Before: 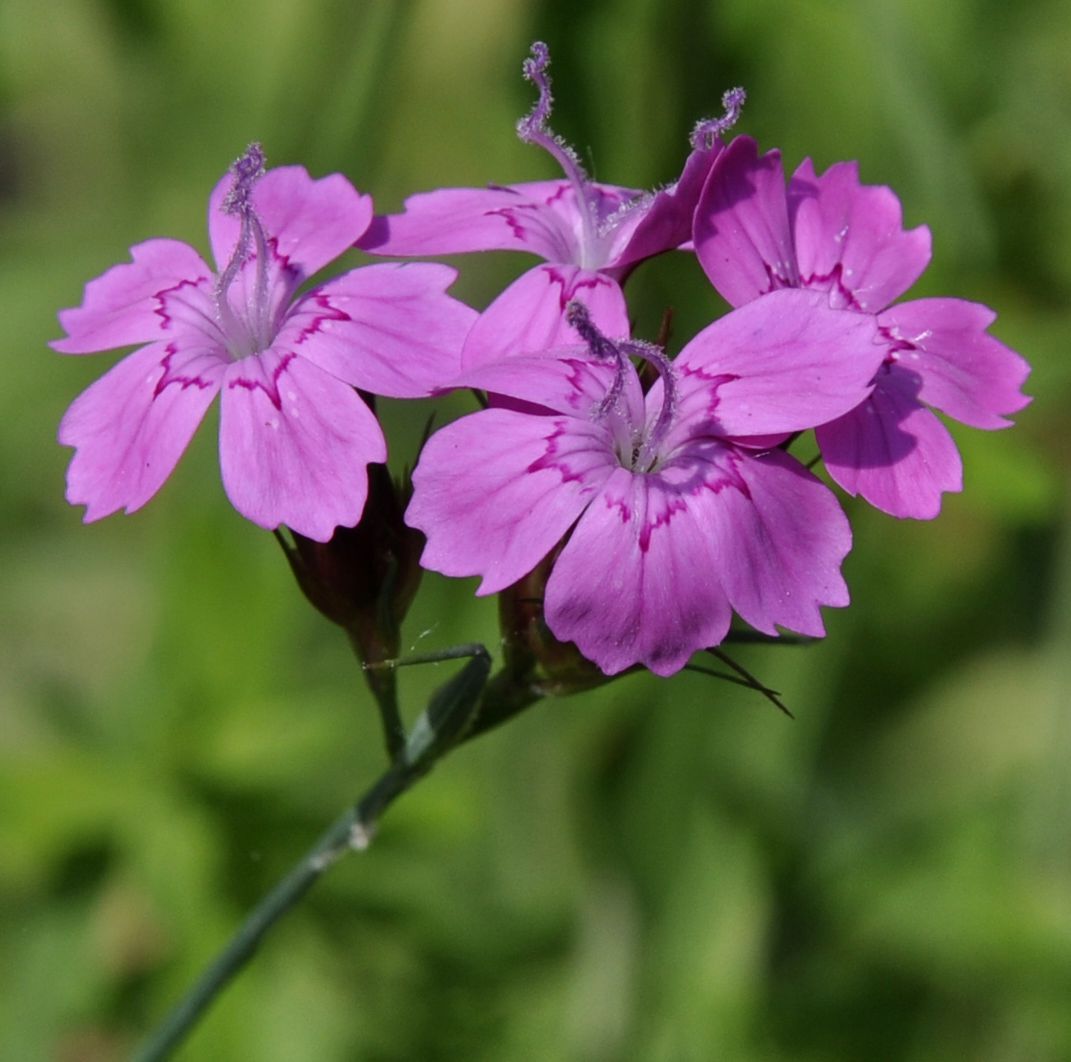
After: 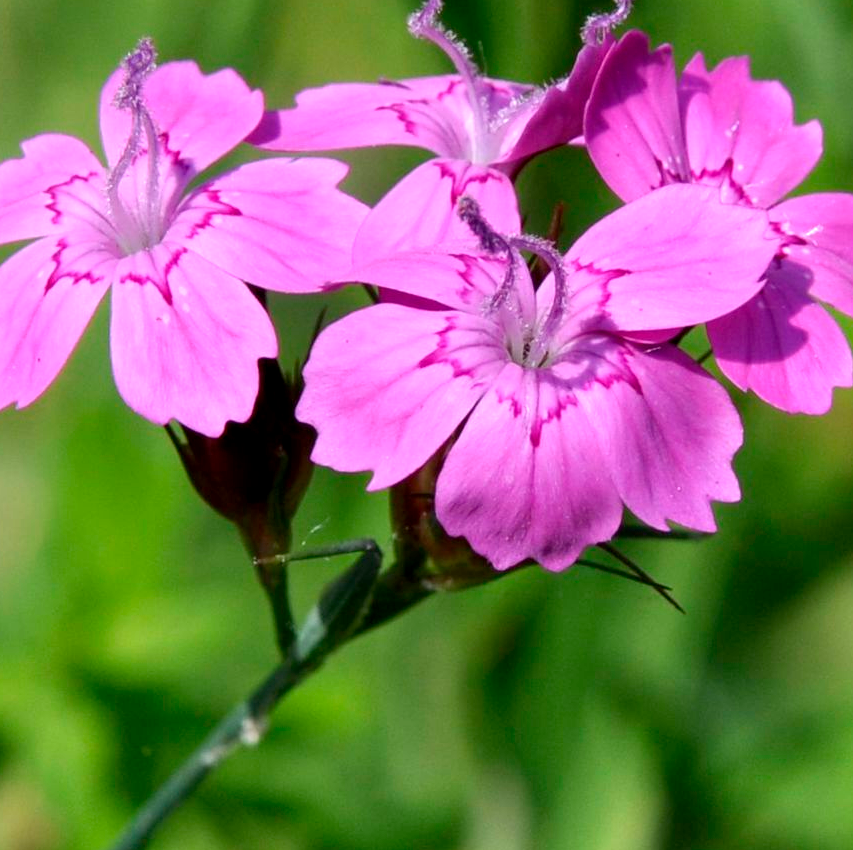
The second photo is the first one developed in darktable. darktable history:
exposure: black level correction 0.001, exposure 0.674 EV, compensate highlight preservation false
crop and rotate: left 10.244%, top 9.953%, right 10.042%, bottom 9.964%
